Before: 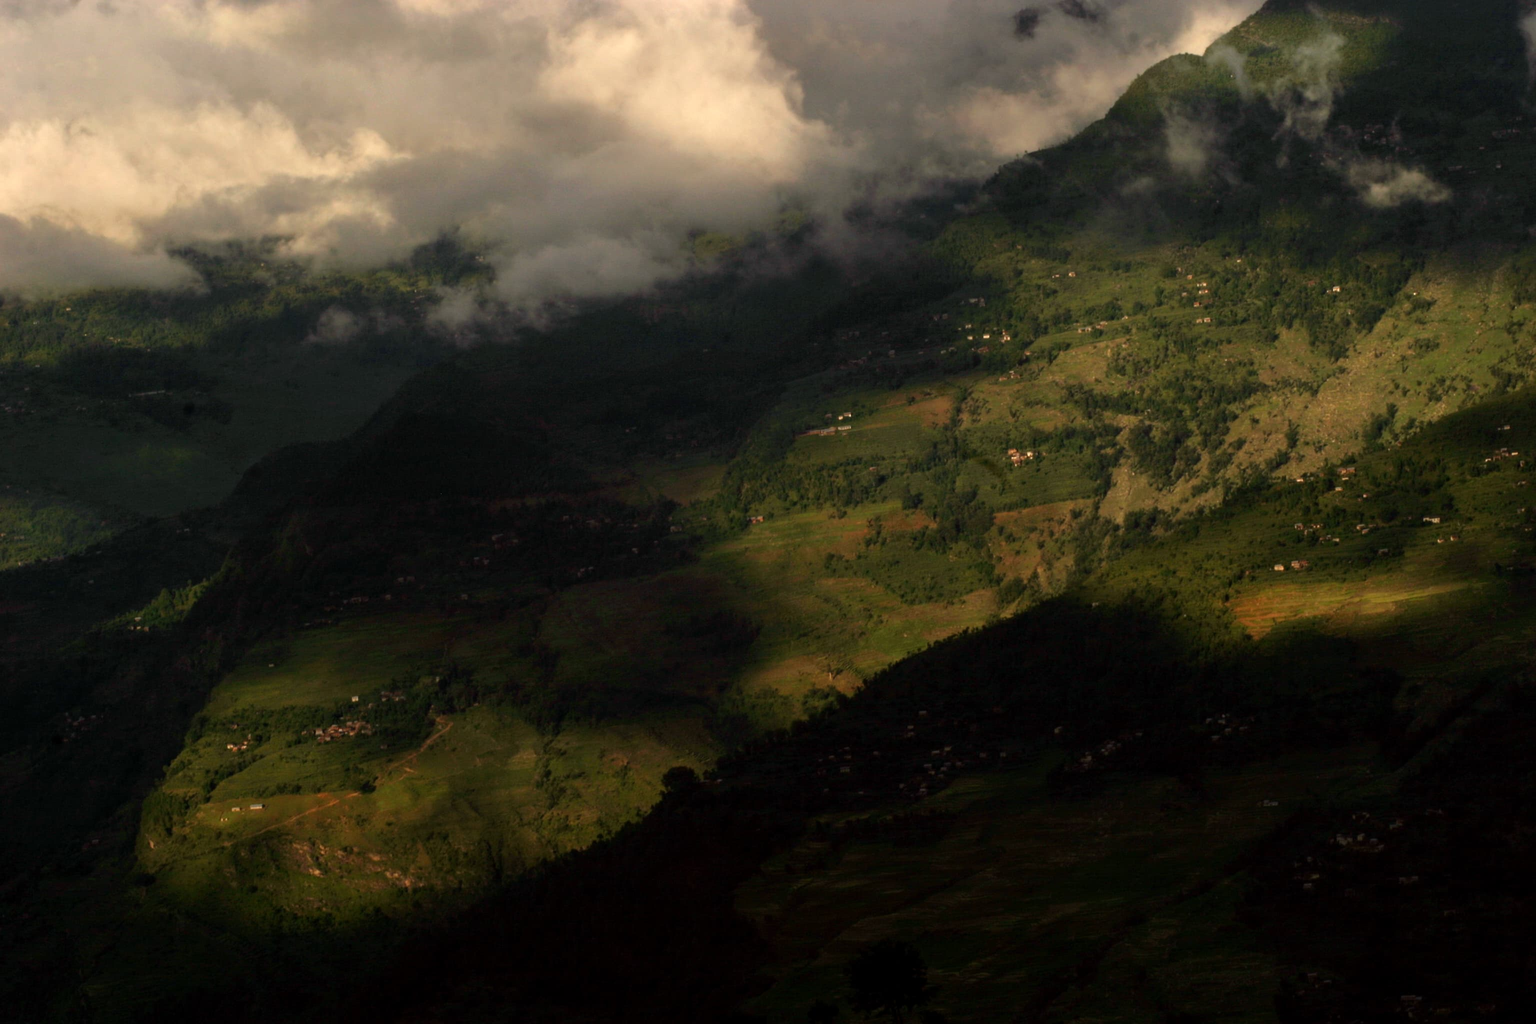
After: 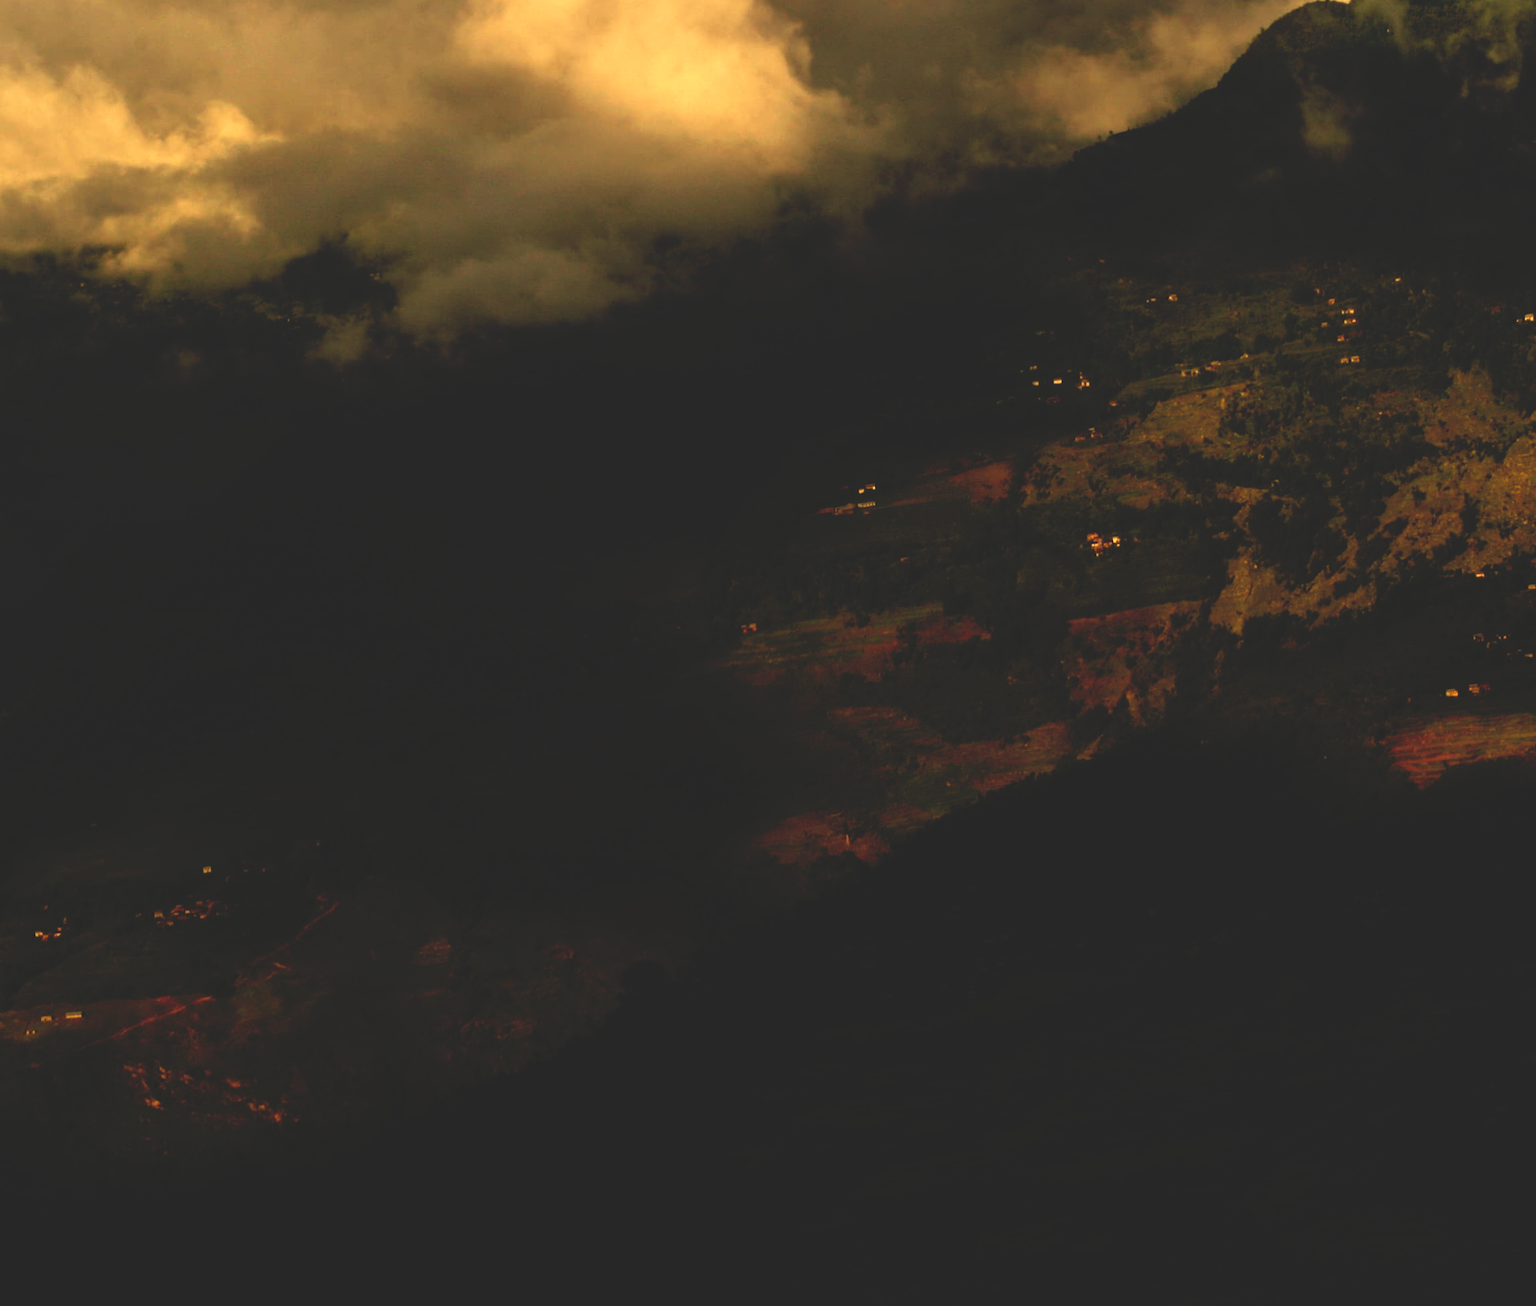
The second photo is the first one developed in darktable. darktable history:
crop and rotate: left 13.15%, top 5.251%, right 12.609%
white balance: red 1.08, blue 0.791
base curve: curves: ch0 [(0, 0.02) (0.083, 0.036) (1, 1)], preserve colors none
